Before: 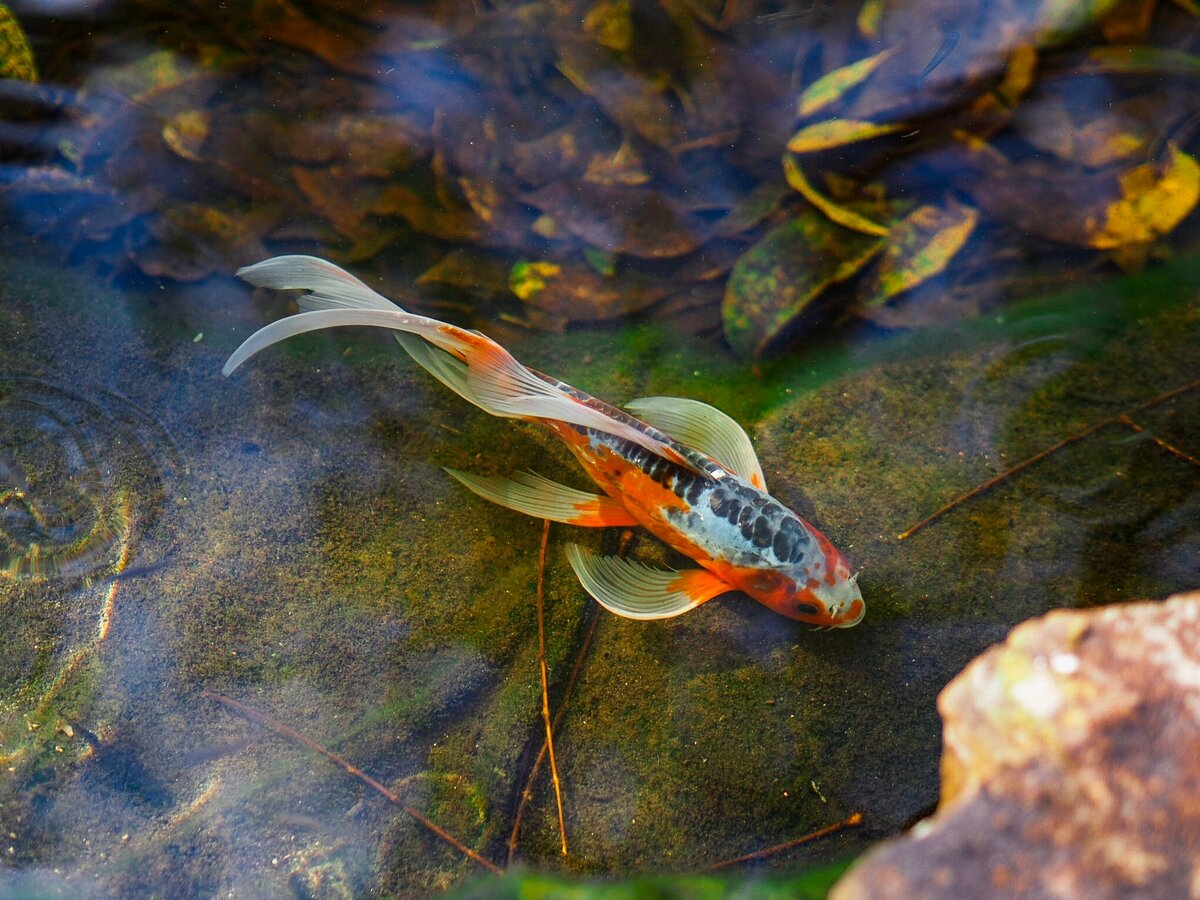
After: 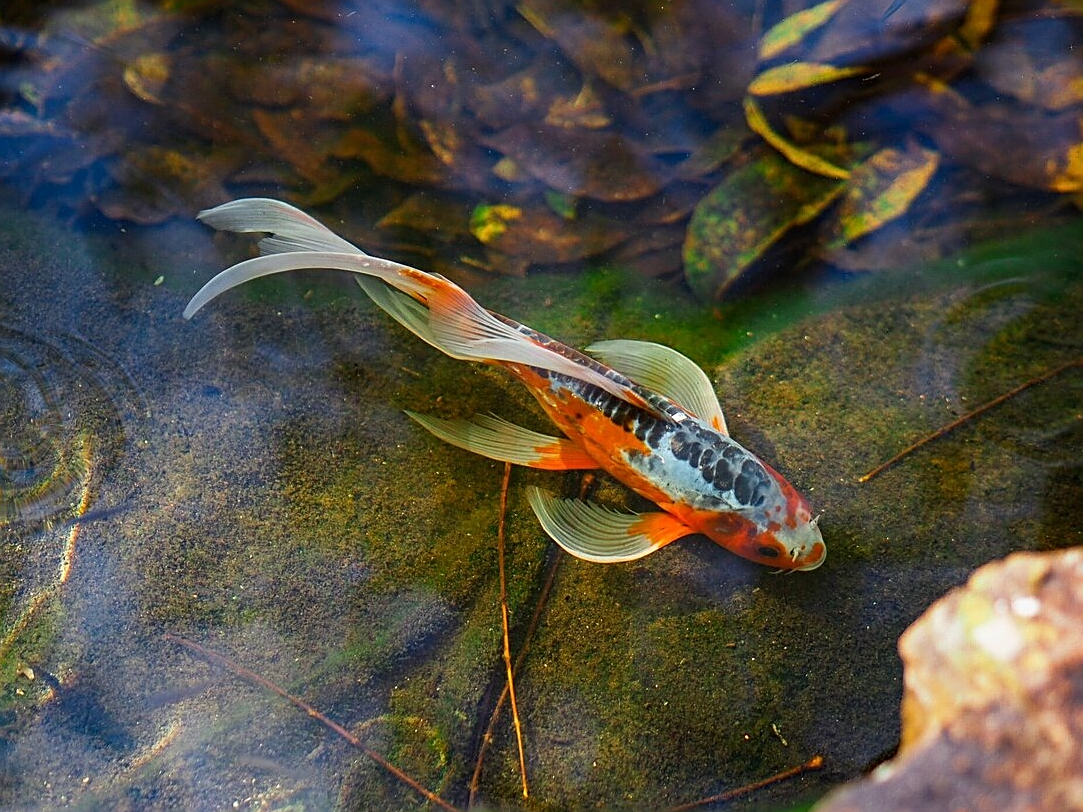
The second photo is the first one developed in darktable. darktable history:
sharpen: on, module defaults
crop: left 3.305%, top 6.436%, right 6.389%, bottom 3.258%
